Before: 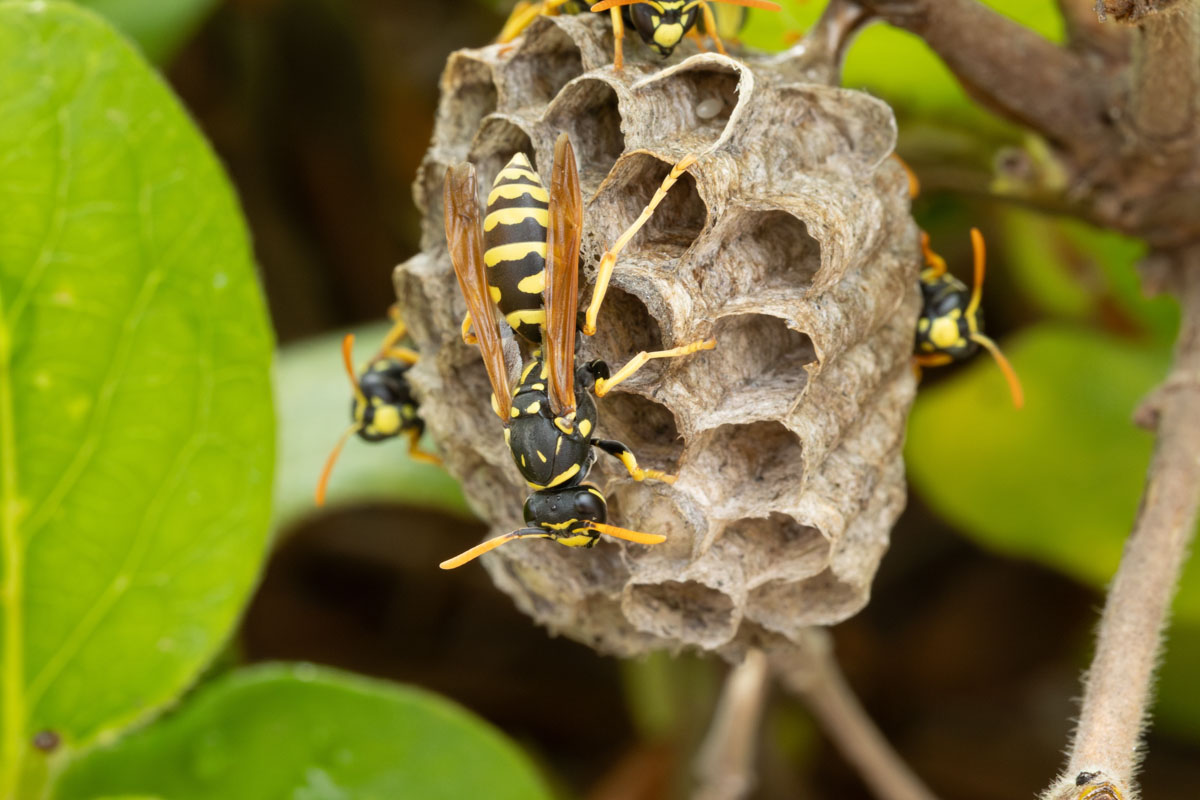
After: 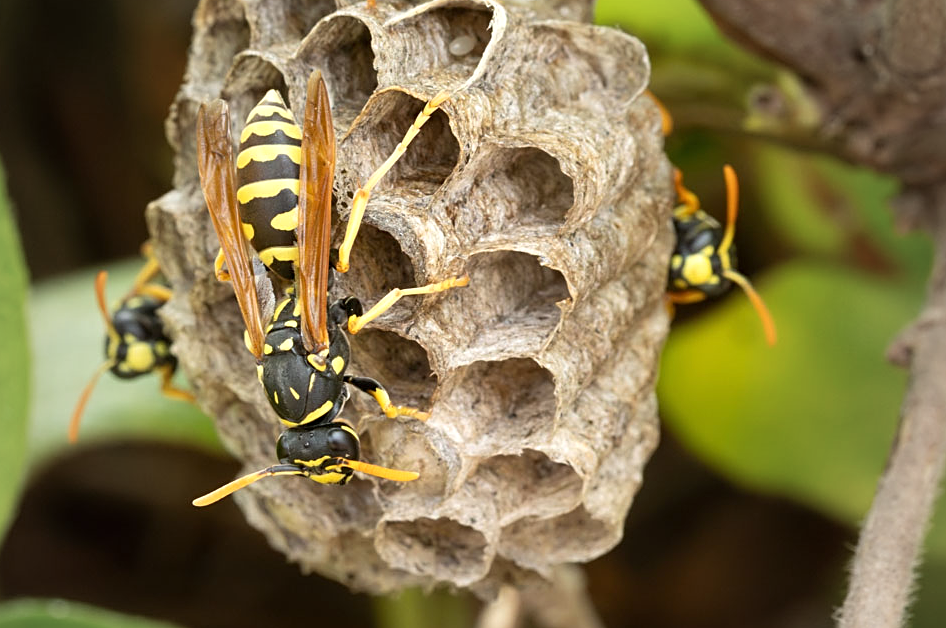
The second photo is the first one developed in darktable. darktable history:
vignetting: fall-off start 64.82%, brightness -0.186, saturation -0.298, center (0, 0.005), width/height ratio 0.888
sharpen: on, module defaults
crop and rotate: left 20.658%, top 7.901%, right 0.43%, bottom 13.479%
exposure: exposure 0.2 EV, compensate highlight preservation false
